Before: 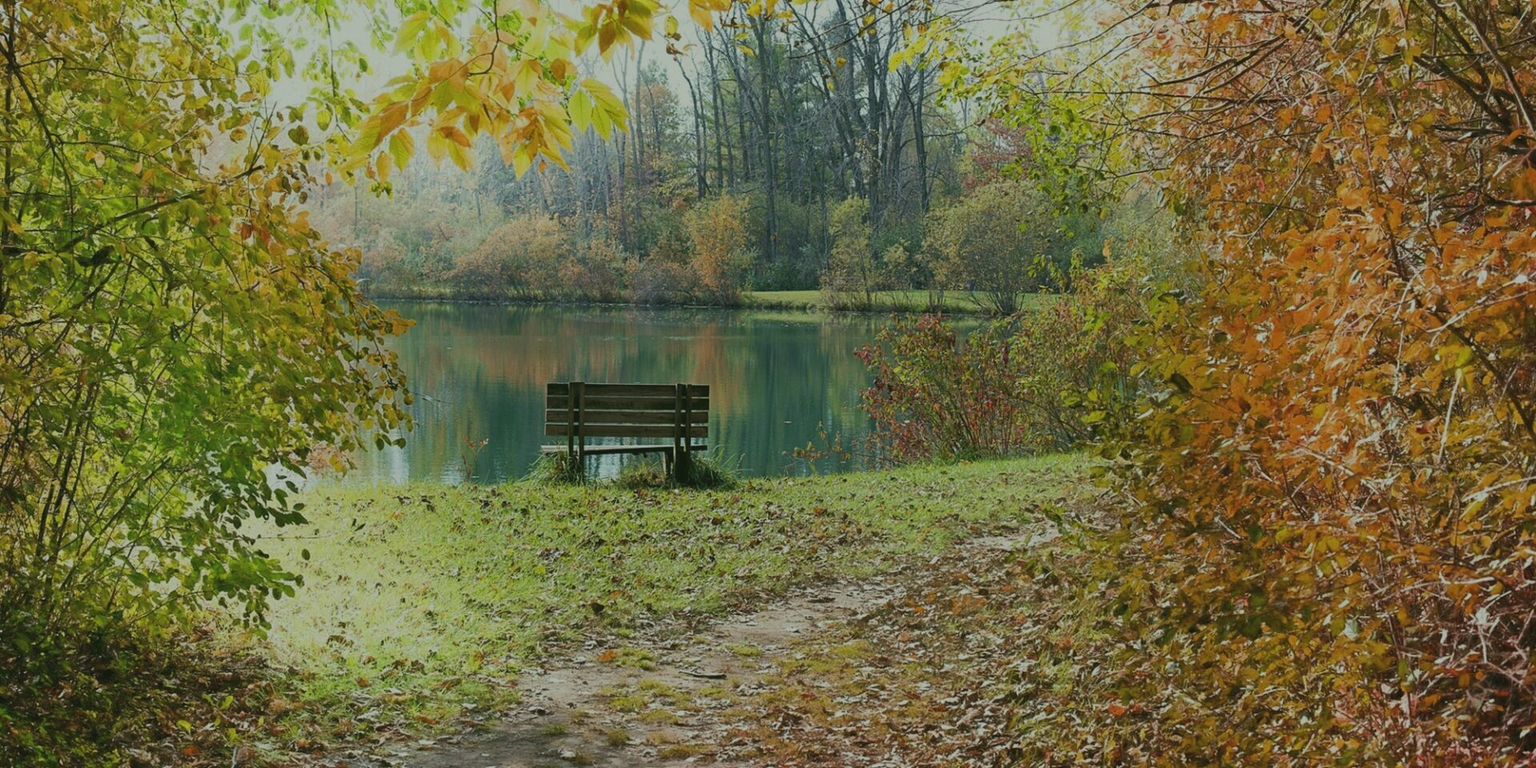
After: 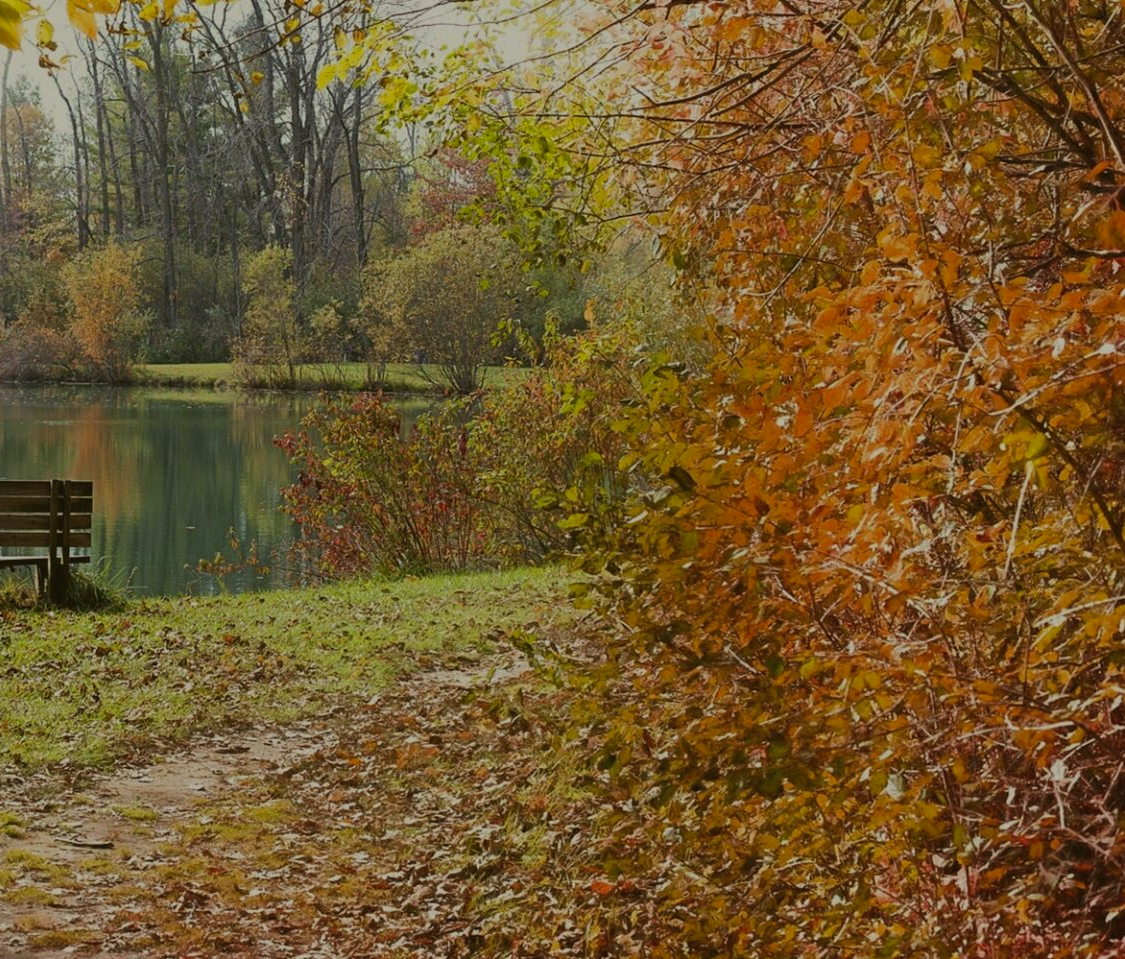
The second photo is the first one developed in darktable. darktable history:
crop: left 41.402%
rgb levels: mode RGB, independent channels, levels [[0, 0.5, 1], [0, 0.521, 1], [0, 0.536, 1]]
